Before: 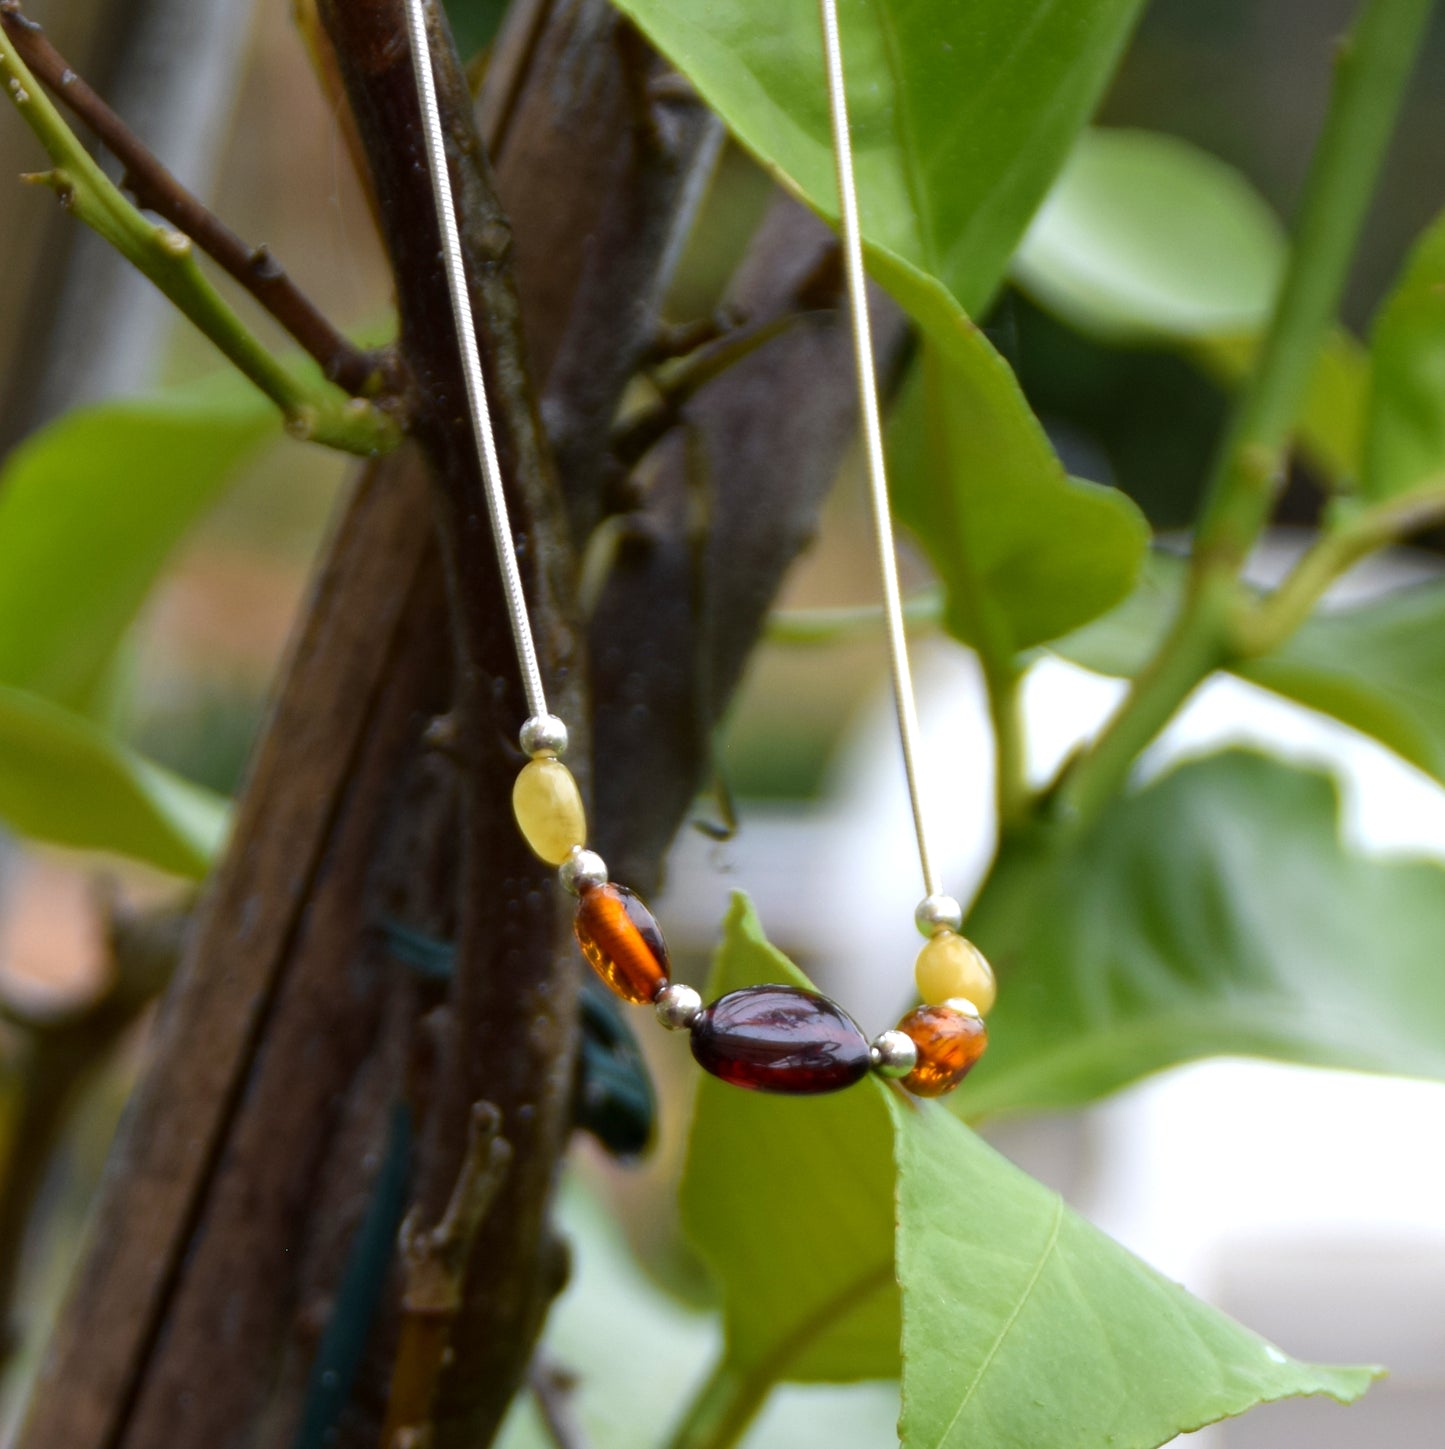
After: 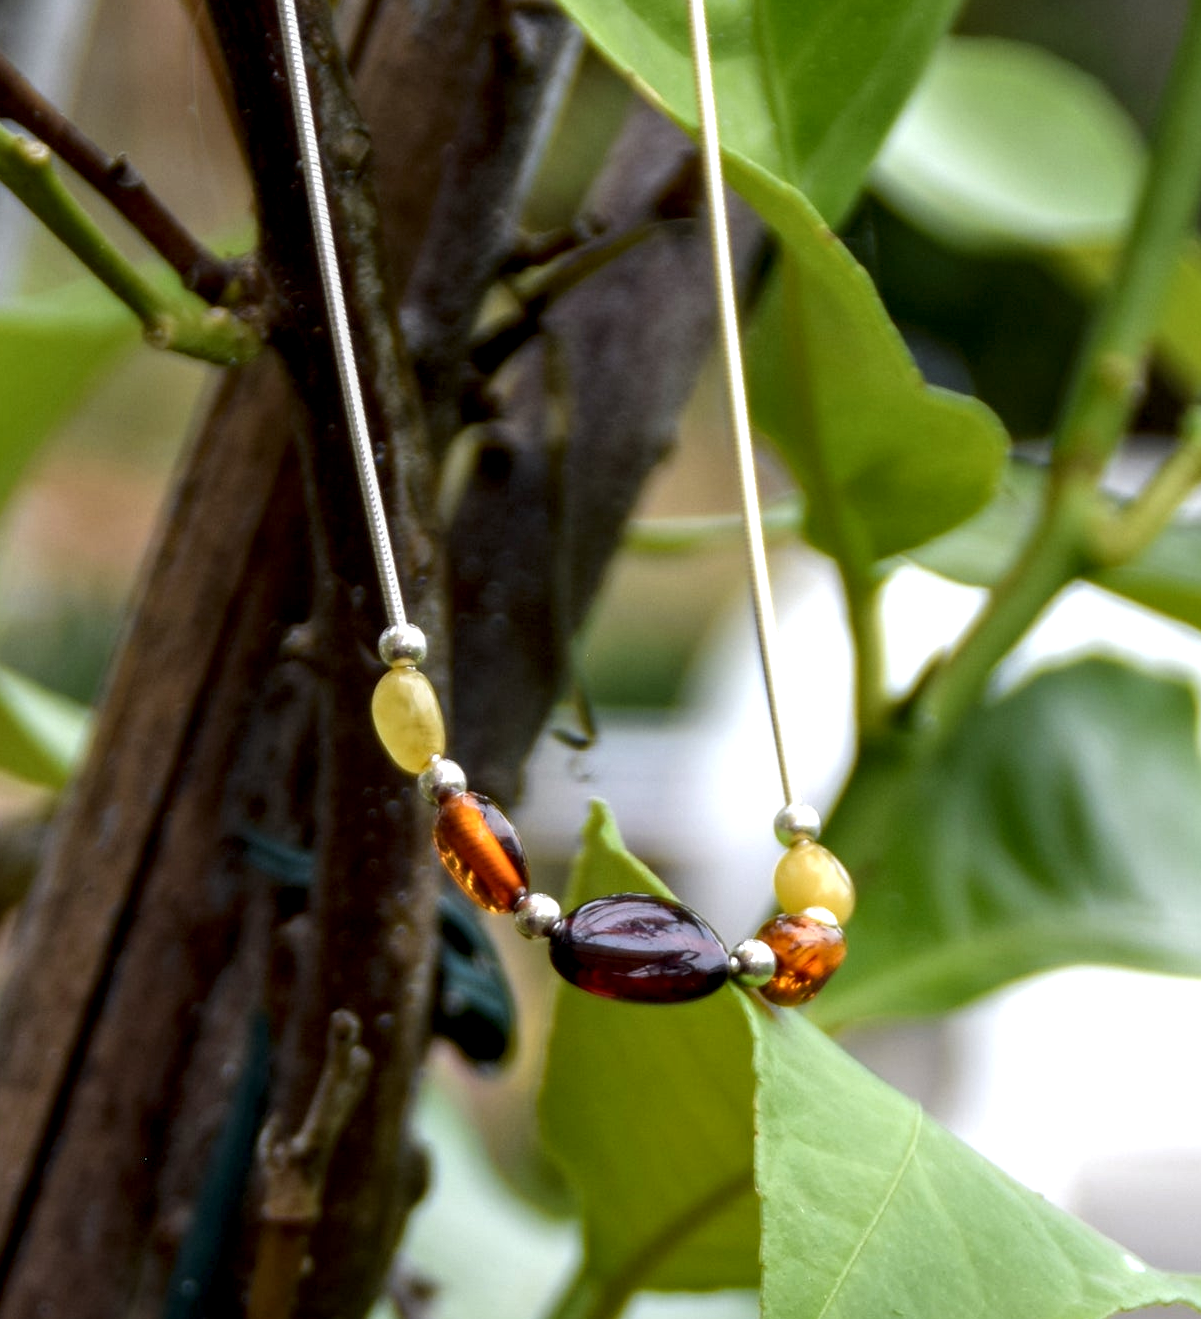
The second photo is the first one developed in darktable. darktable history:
crop: left 9.782%, top 6.338%, right 7.082%, bottom 2.579%
local contrast: detail 150%
